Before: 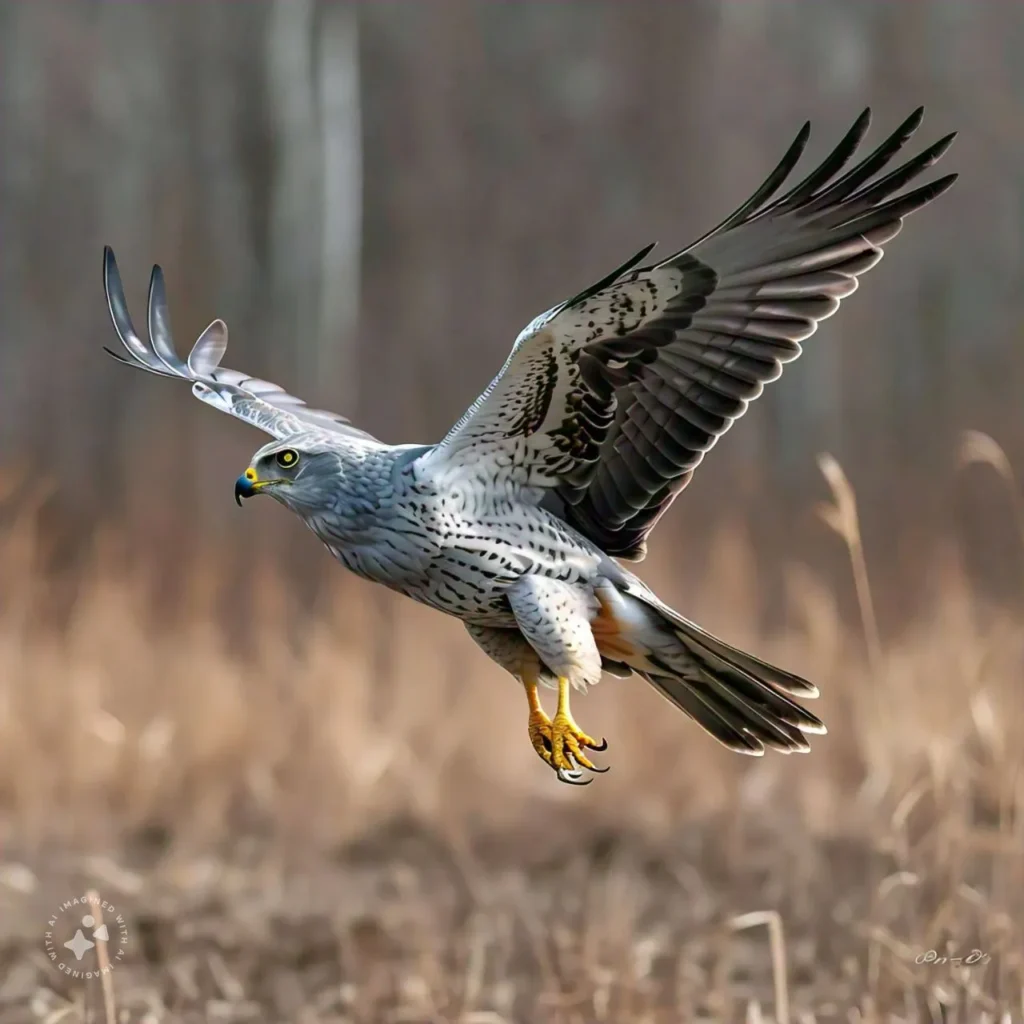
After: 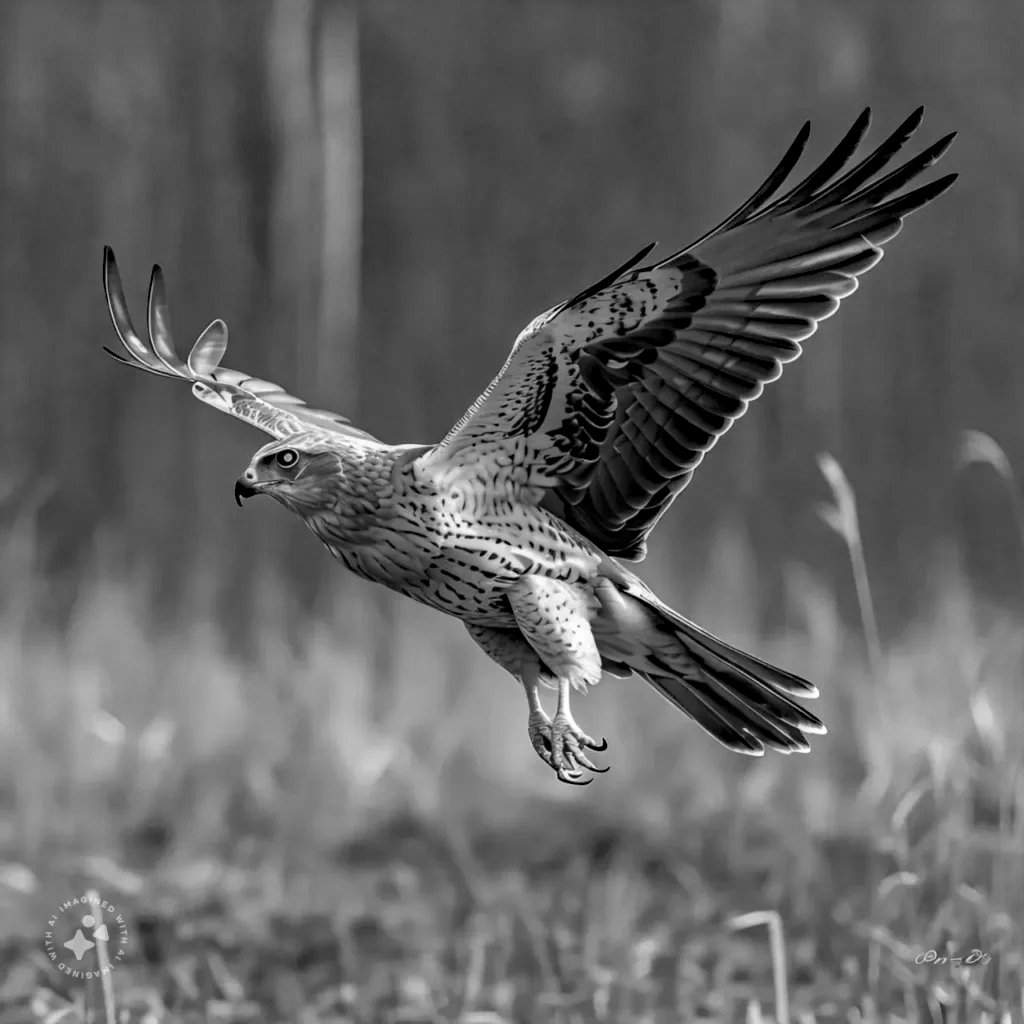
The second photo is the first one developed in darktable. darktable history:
local contrast: on, module defaults
haze removal: strength 0.29, distance 0.25, compatibility mode true, adaptive false
monochrome: a 30.25, b 92.03
